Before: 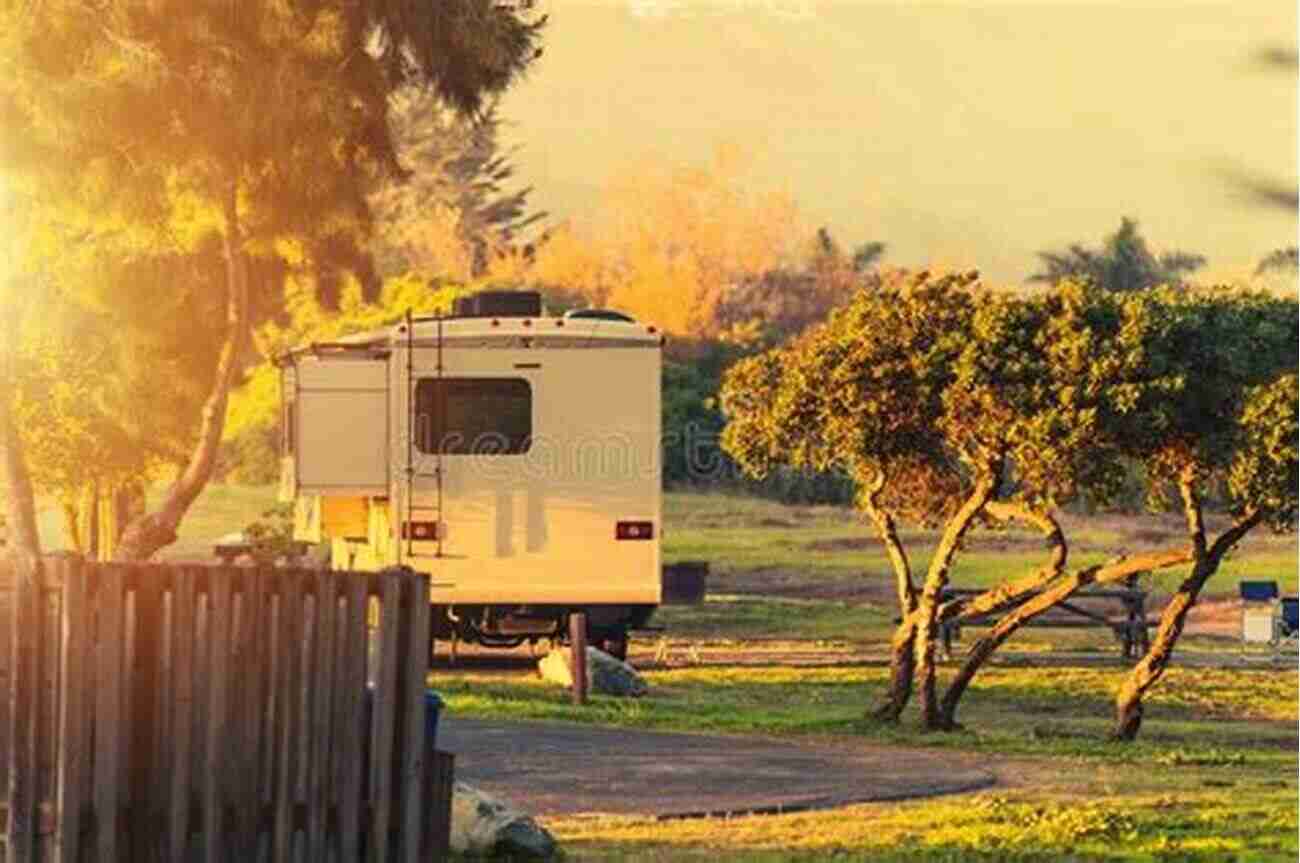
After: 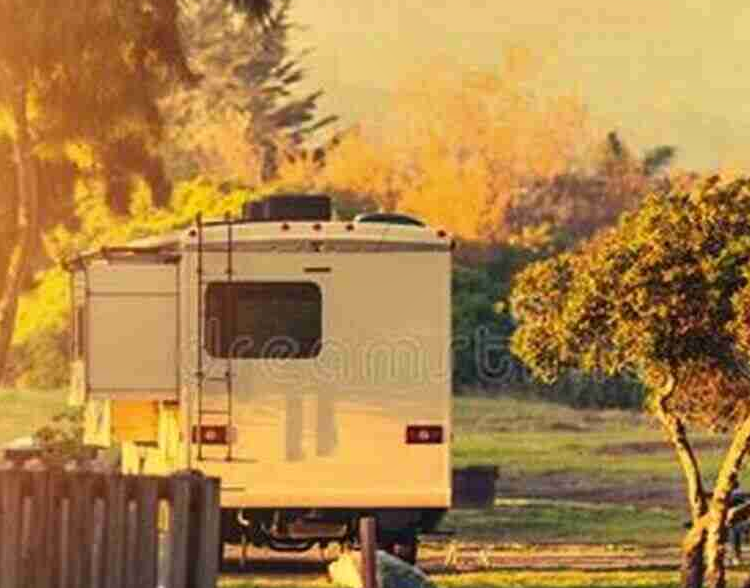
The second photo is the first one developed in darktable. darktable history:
crop: left 16.202%, top 11.208%, right 26.045%, bottom 20.557%
exposure: compensate highlight preservation false
shadows and highlights: low approximation 0.01, soften with gaussian
